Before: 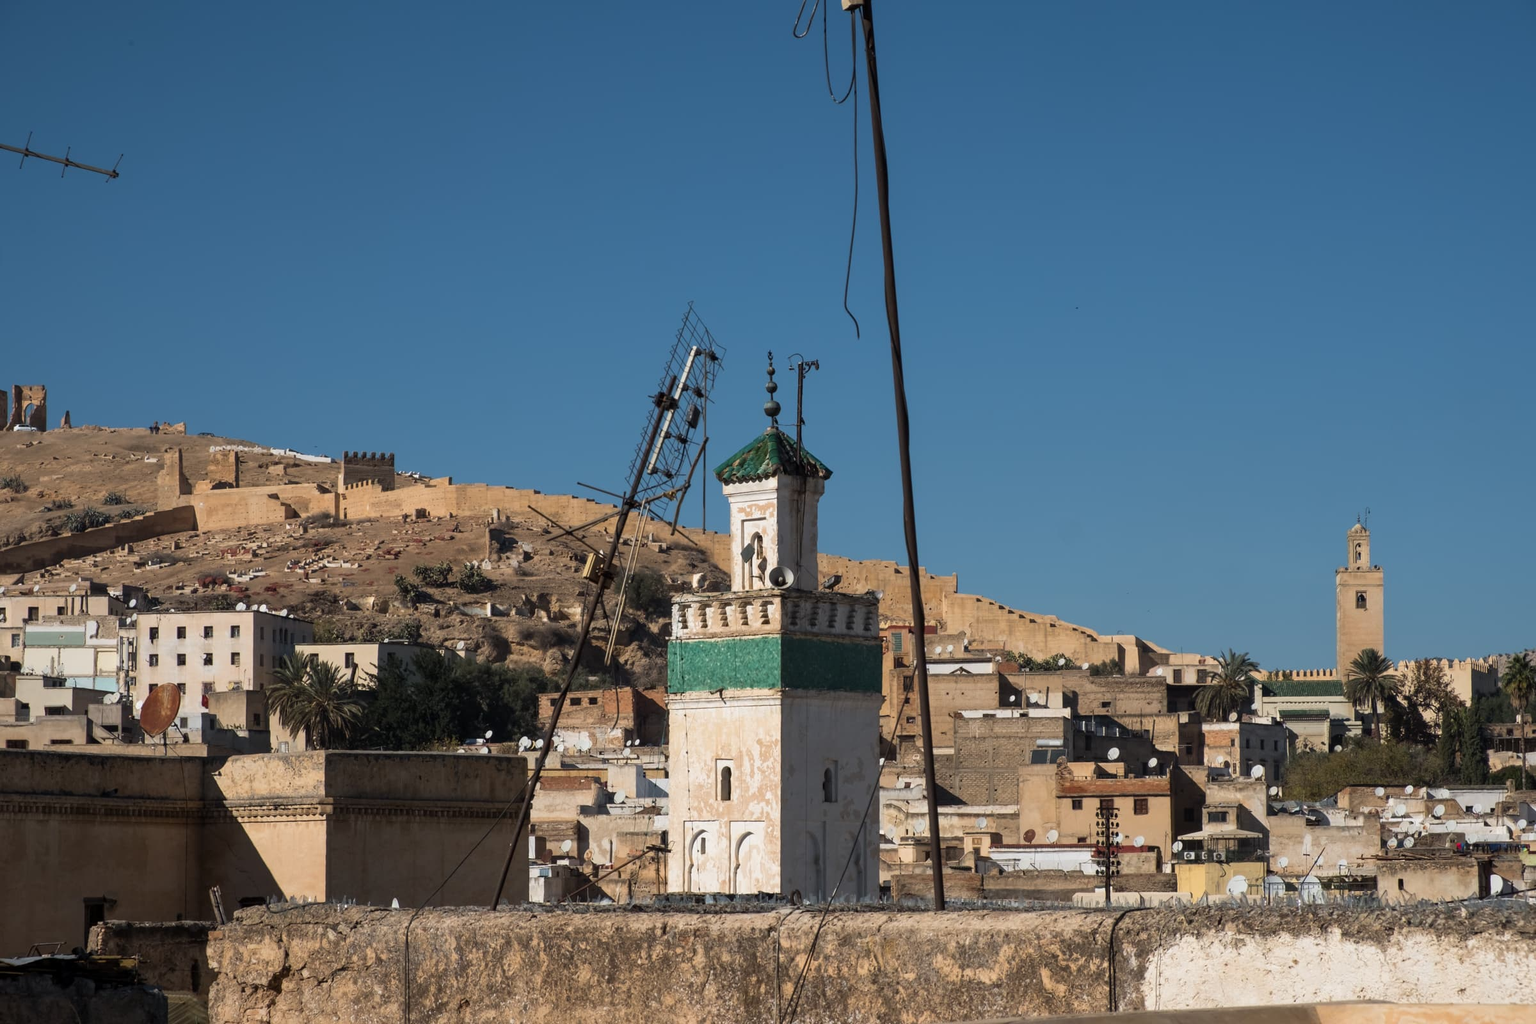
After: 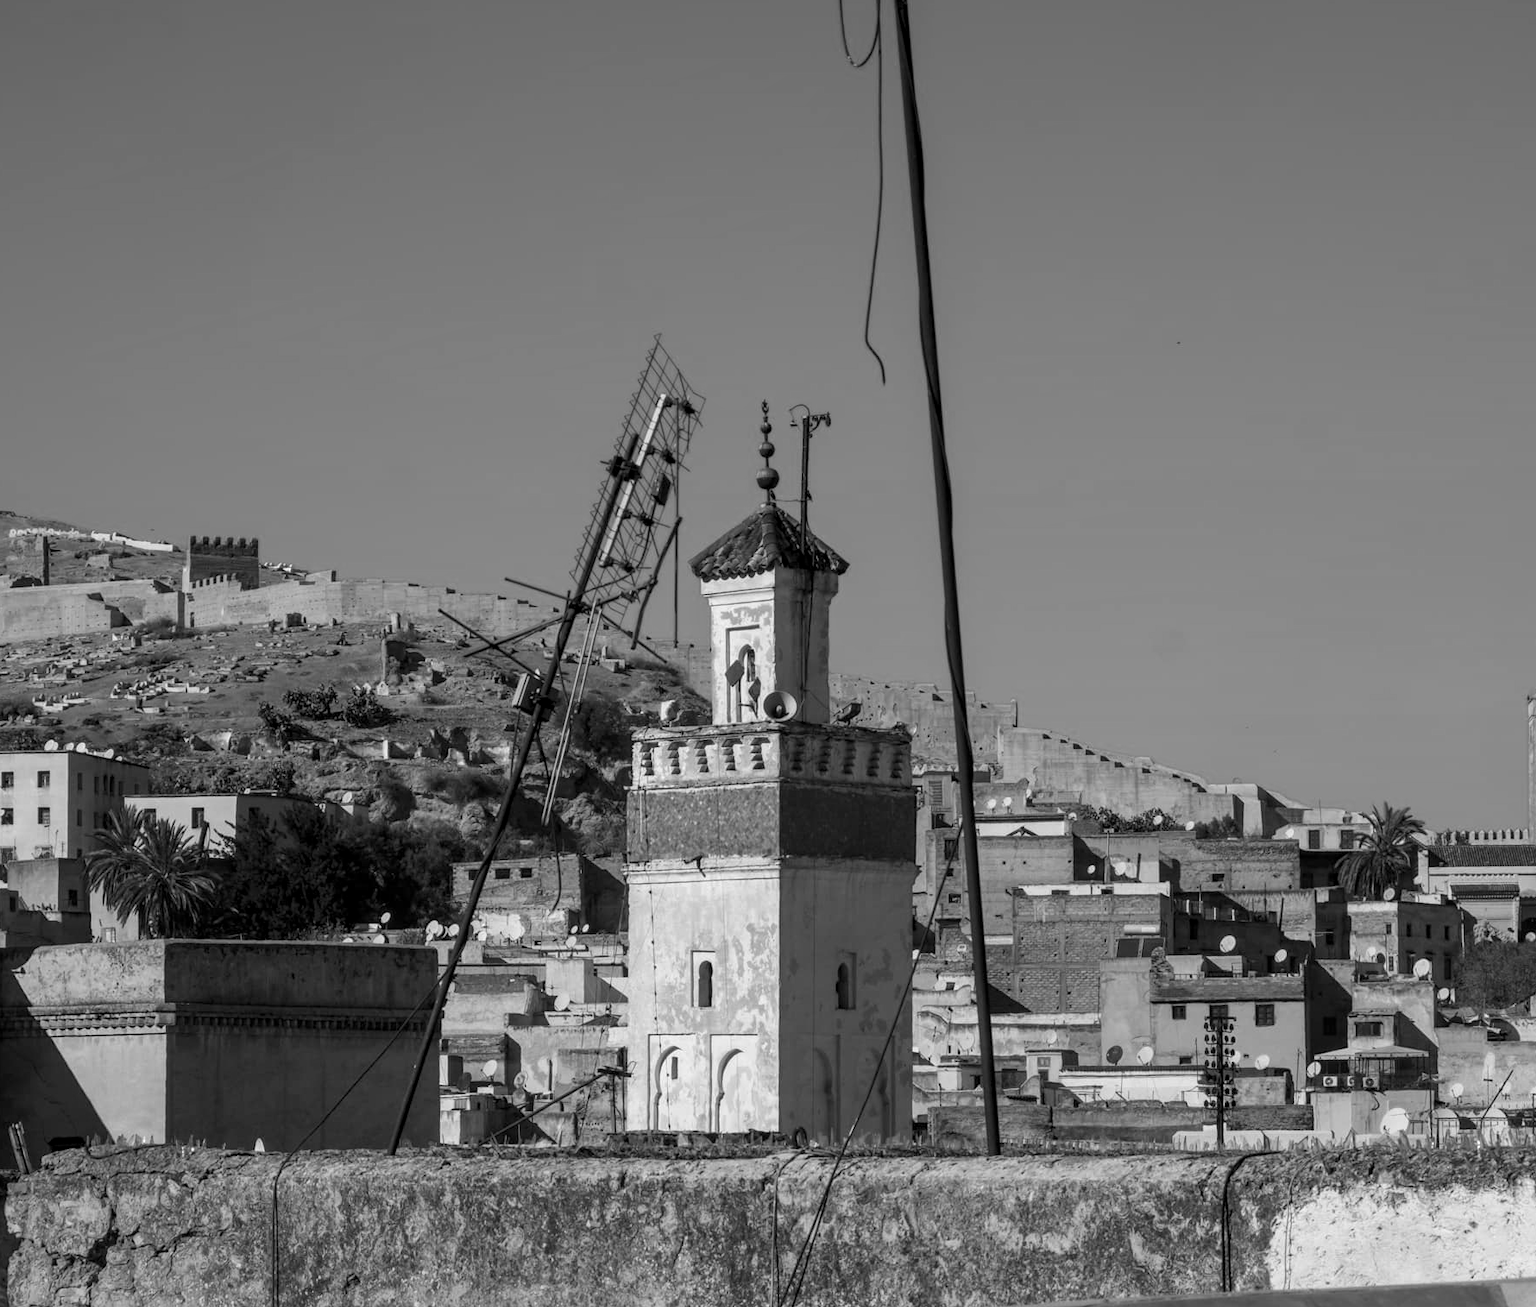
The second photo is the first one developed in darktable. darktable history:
color calibration: output gray [0.21, 0.42, 0.37, 0], illuminant as shot in camera, x 0.358, y 0.373, temperature 4628.91 K
crop and rotate: left 13.217%, top 5.3%, right 12.584%
local contrast: on, module defaults
